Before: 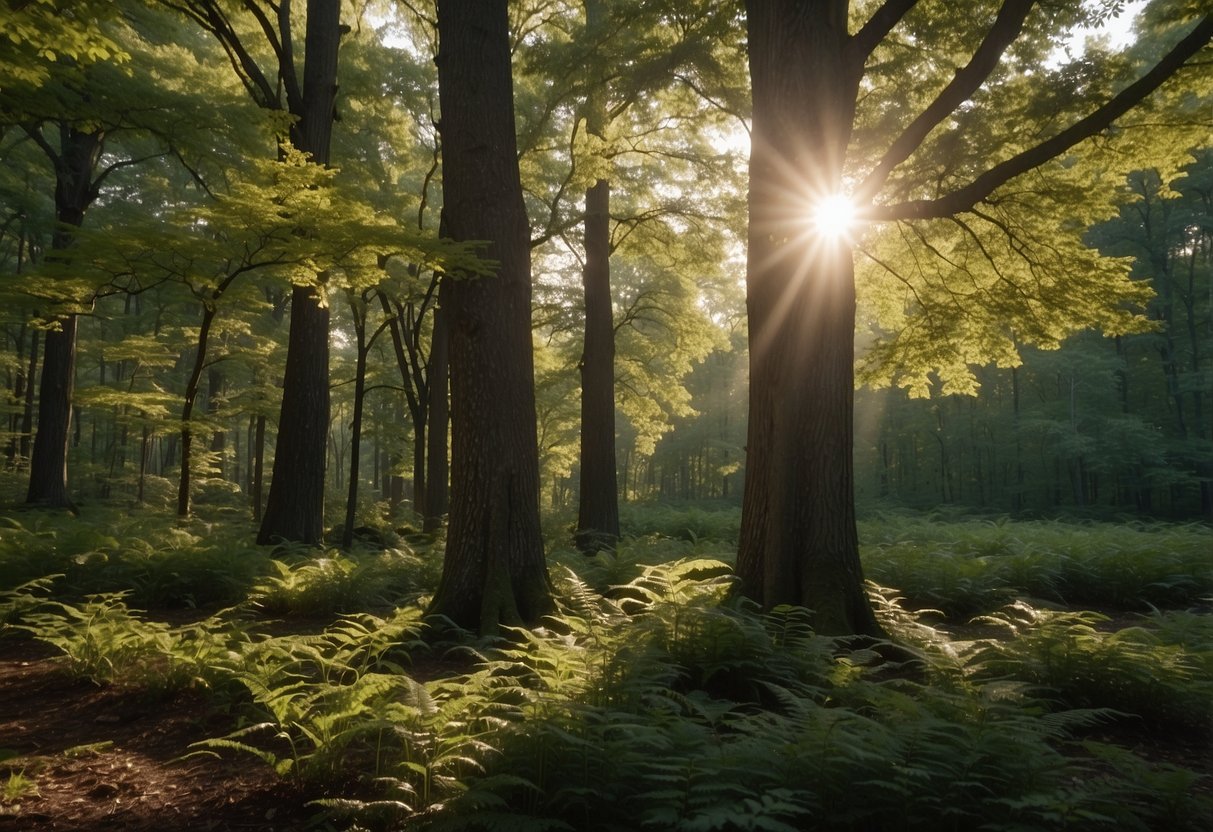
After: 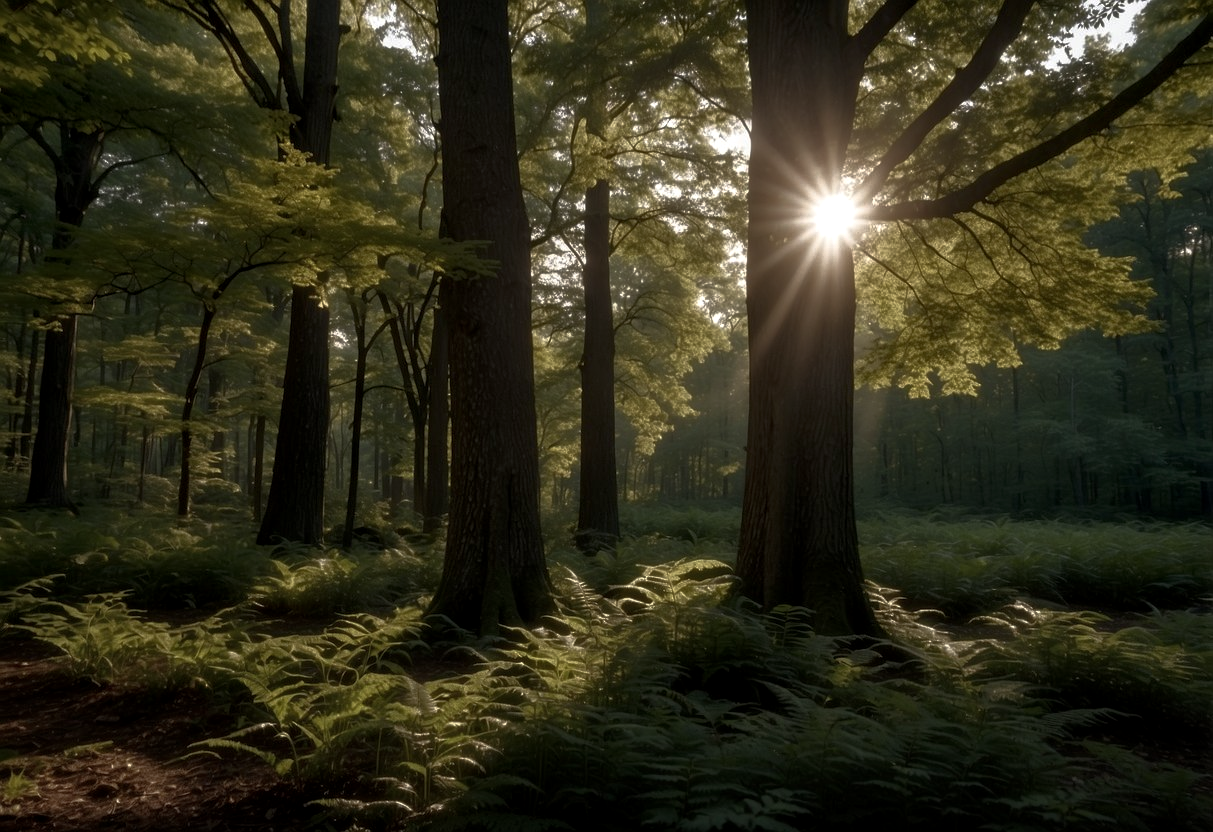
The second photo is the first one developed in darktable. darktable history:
local contrast: detail 130%
base curve: curves: ch0 [(0, 0) (0.564, 0.291) (0.802, 0.731) (1, 1)]
